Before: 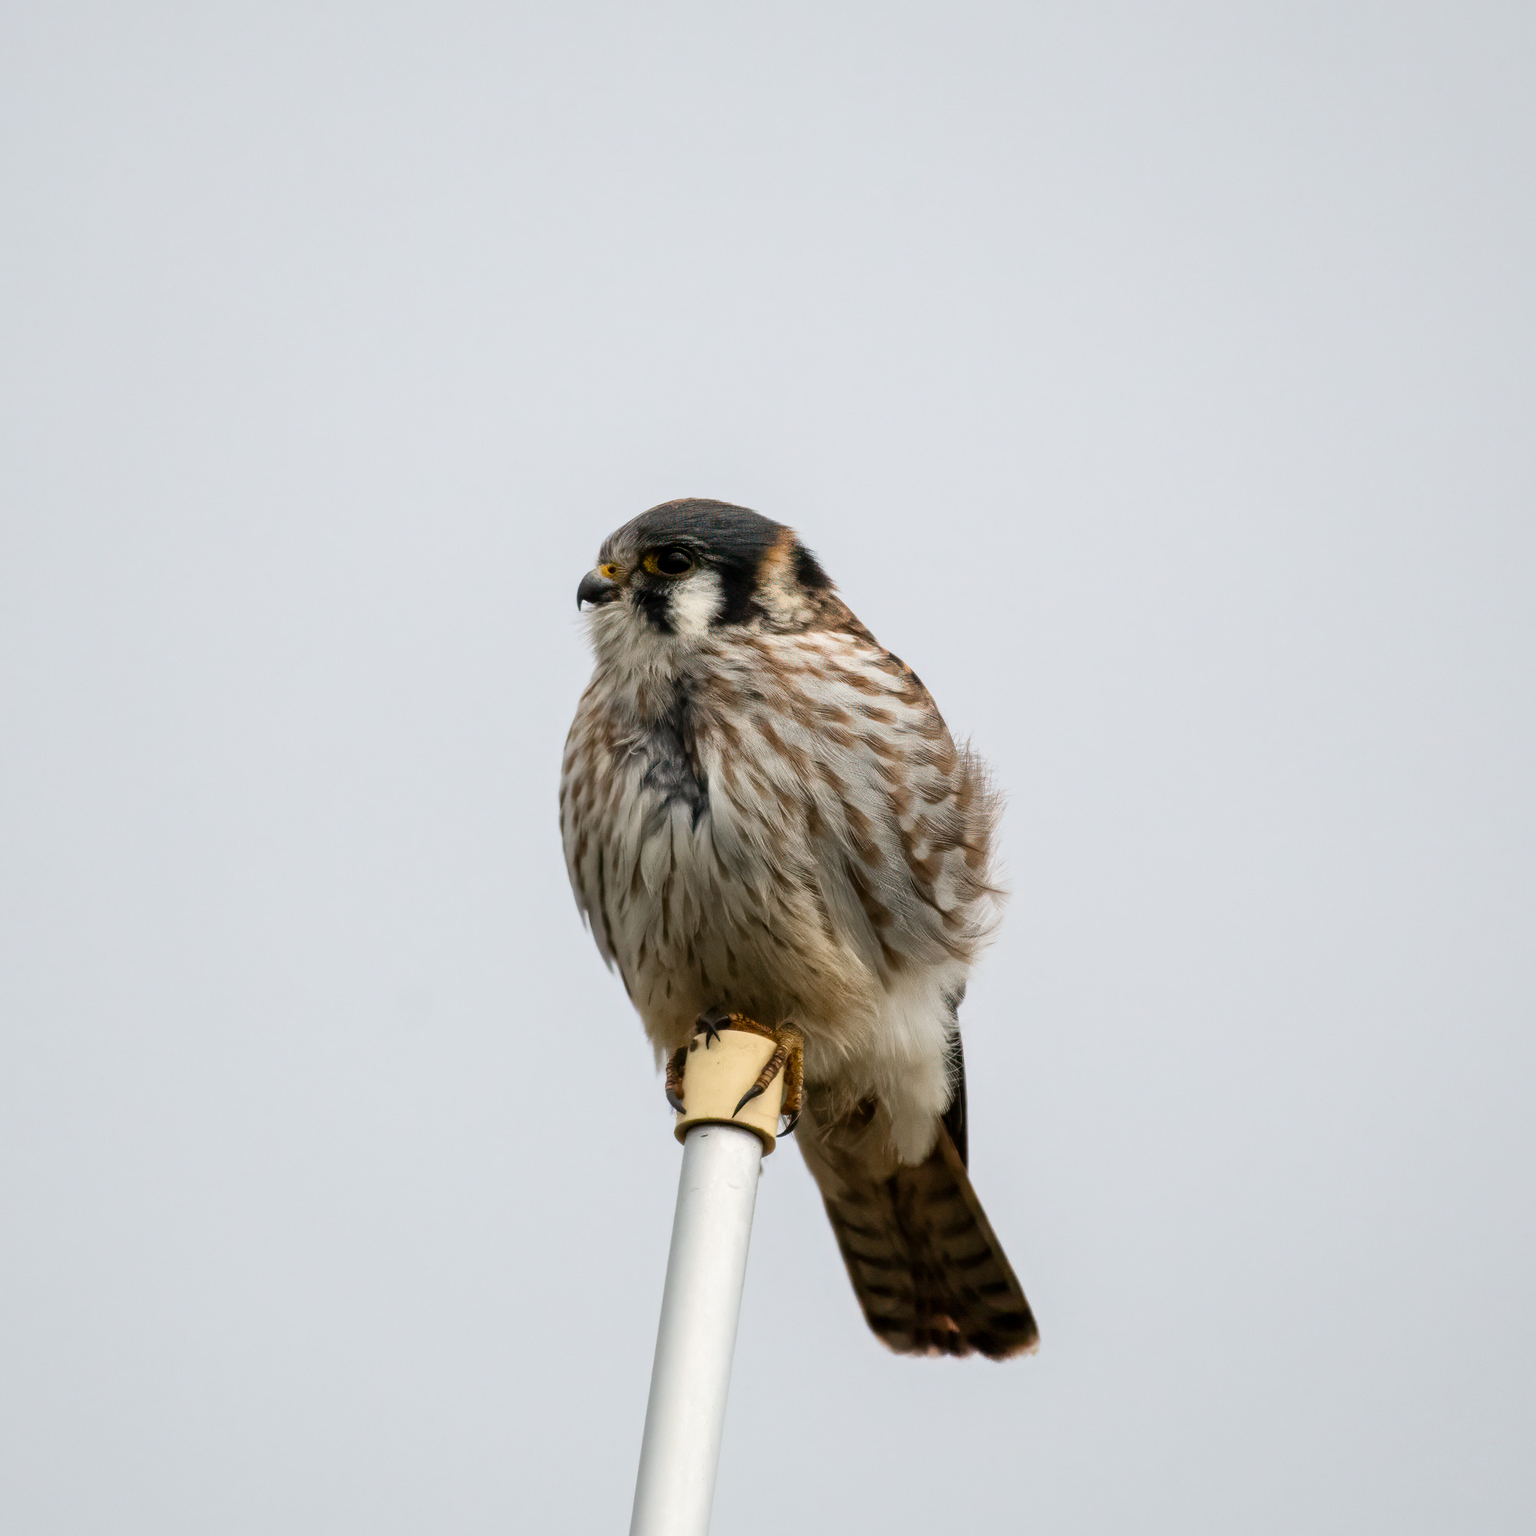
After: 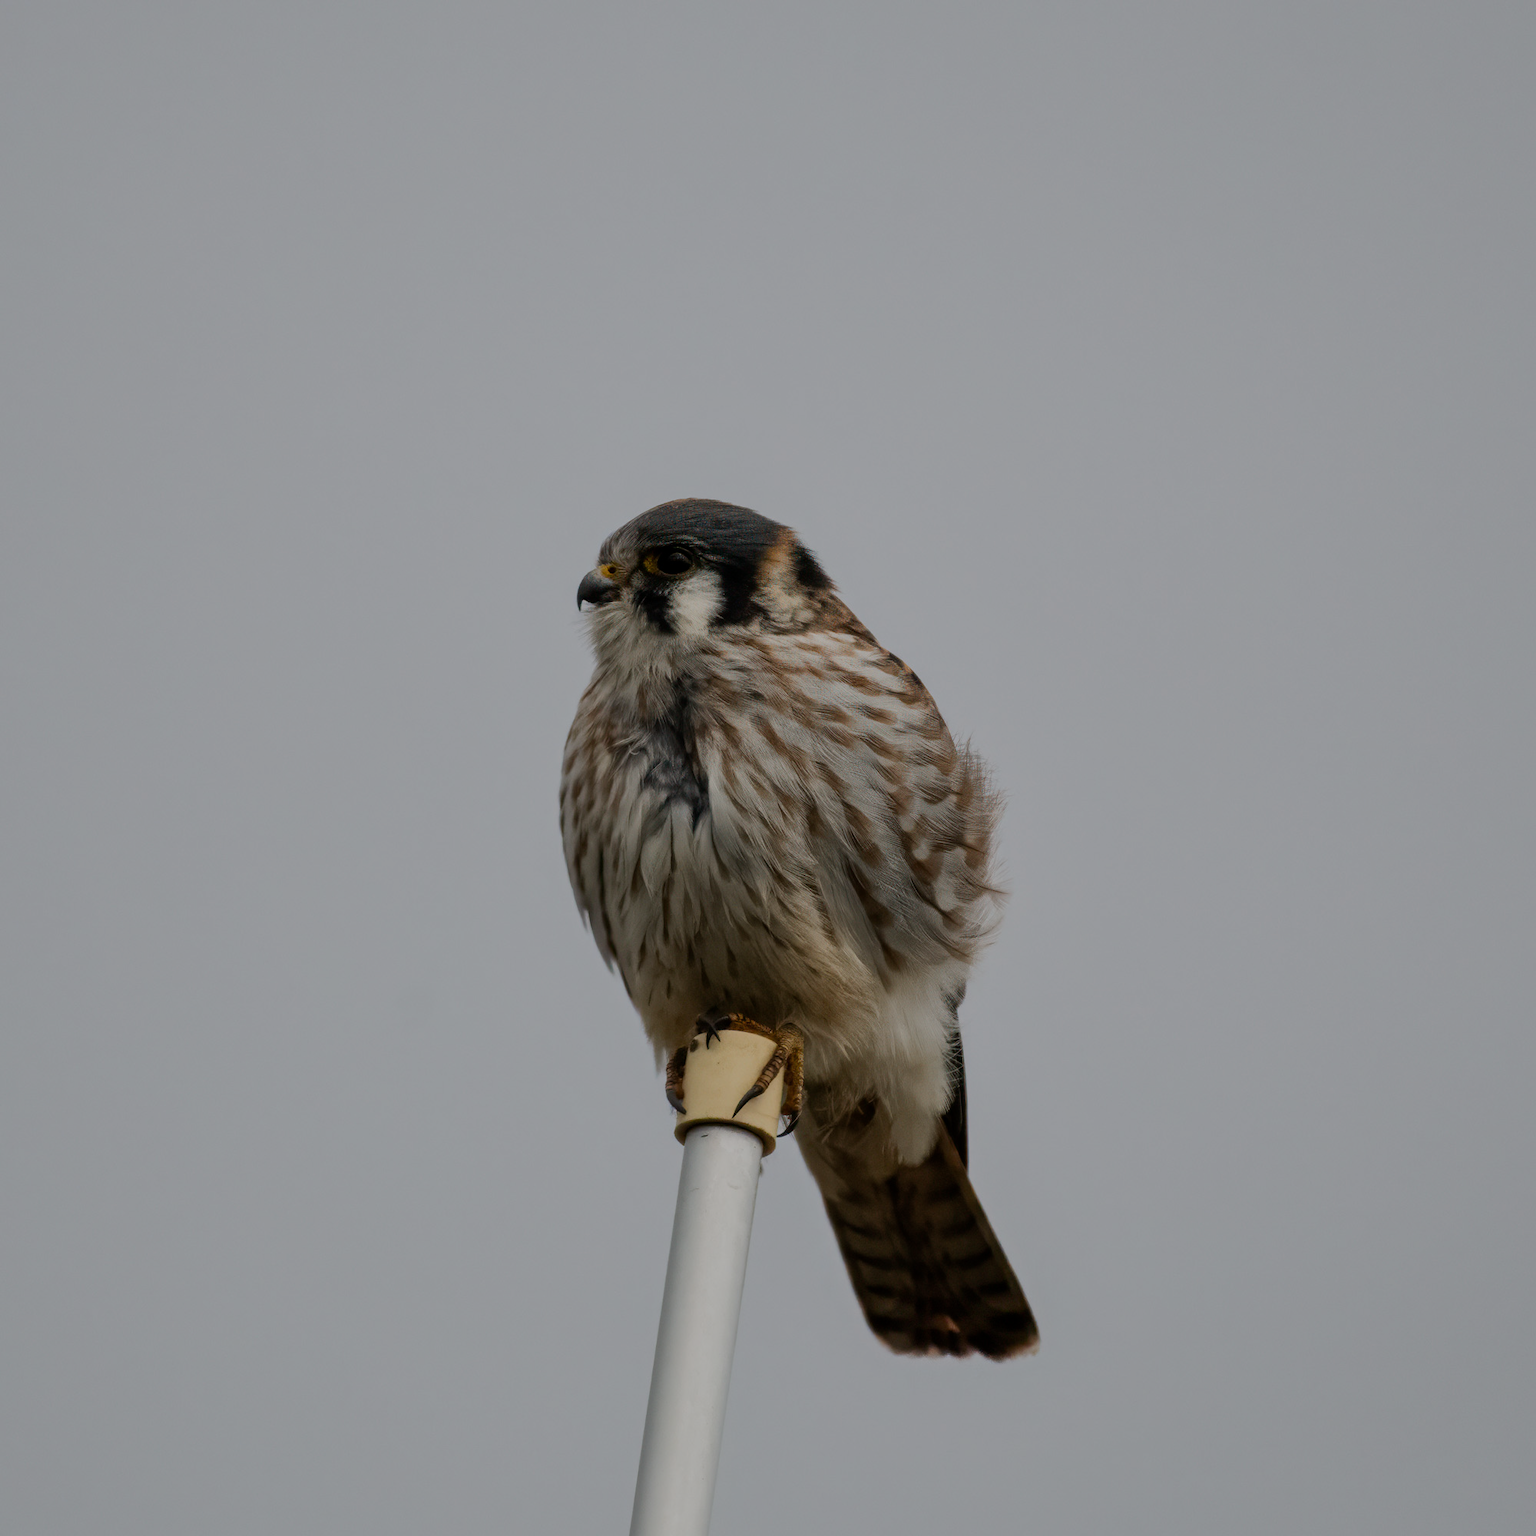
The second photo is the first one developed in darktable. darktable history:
exposure: exposure -0.111 EV, compensate exposure bias true, compensate highlight preservation false
shadows and highlights: shadows 36.54, highlights -28.09, soften with gaussian
